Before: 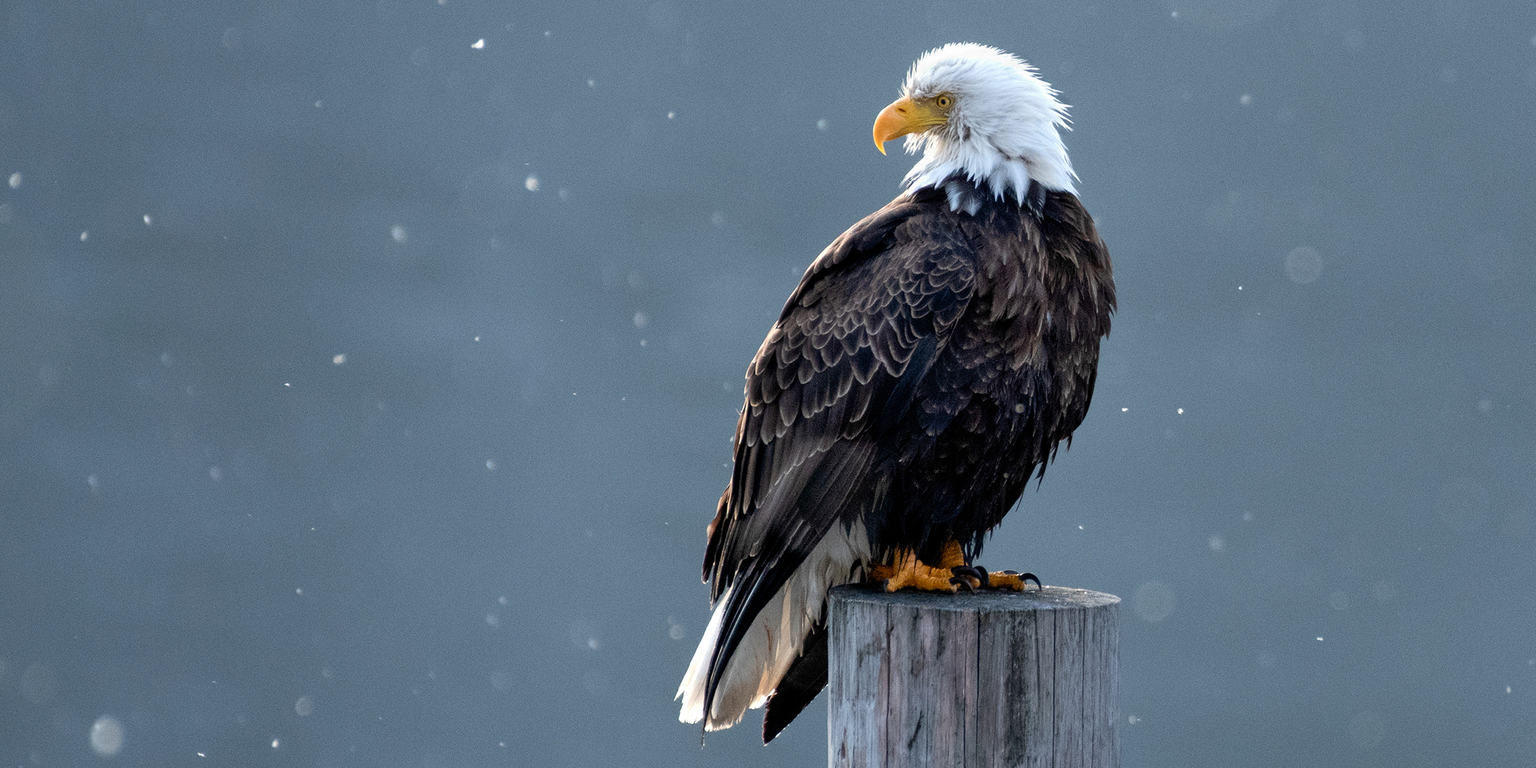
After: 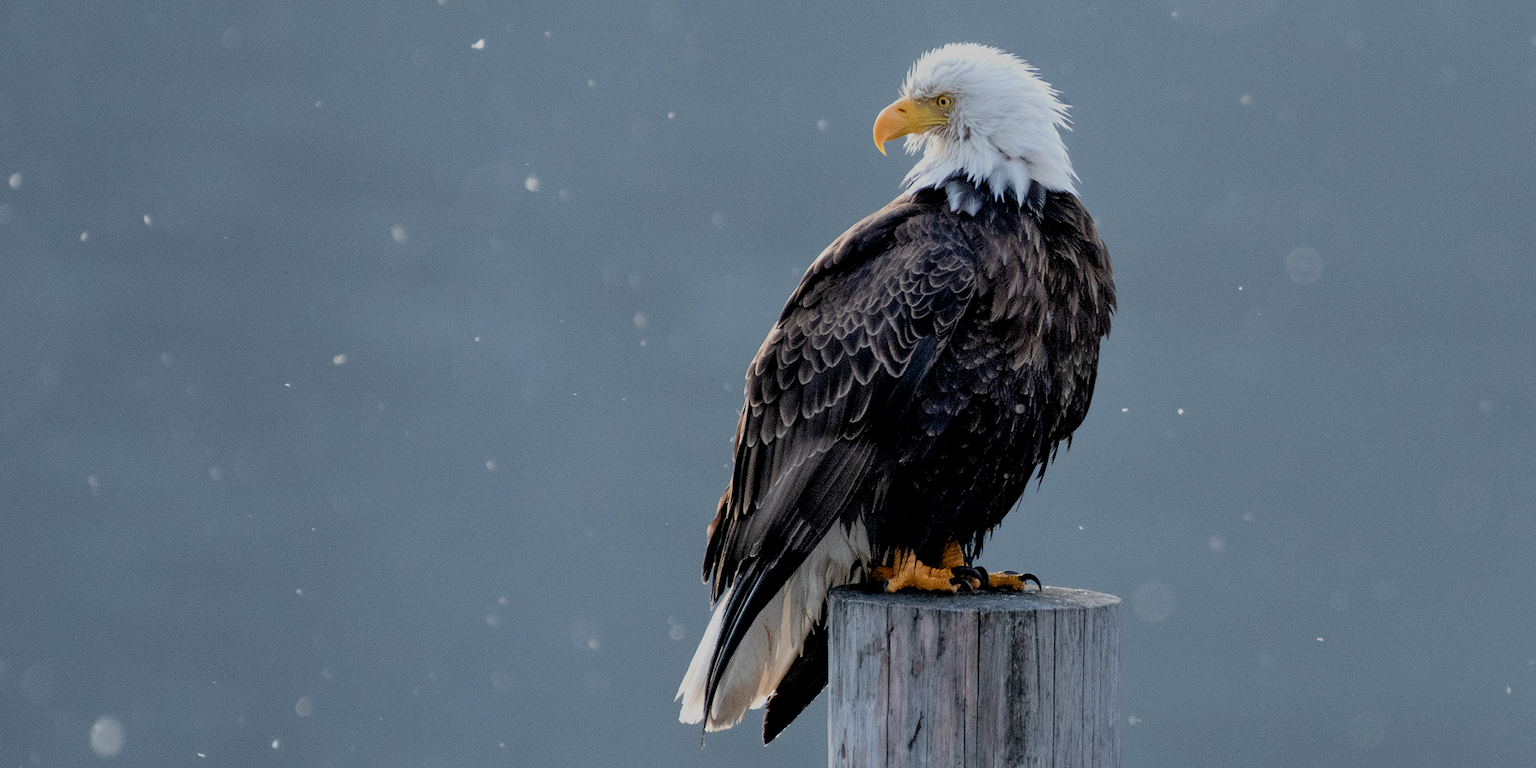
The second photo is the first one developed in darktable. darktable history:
filmic rgb: black relative exposure -8.75 EV, white relative exposure 4.98 EV, threshold 5.95 EV, target black luminance 0%, hardness 3.79, latitude 65.39%, contrast 0.831, shadows ↔ highlights balance 19.22%, enable highlight reconstruction true
